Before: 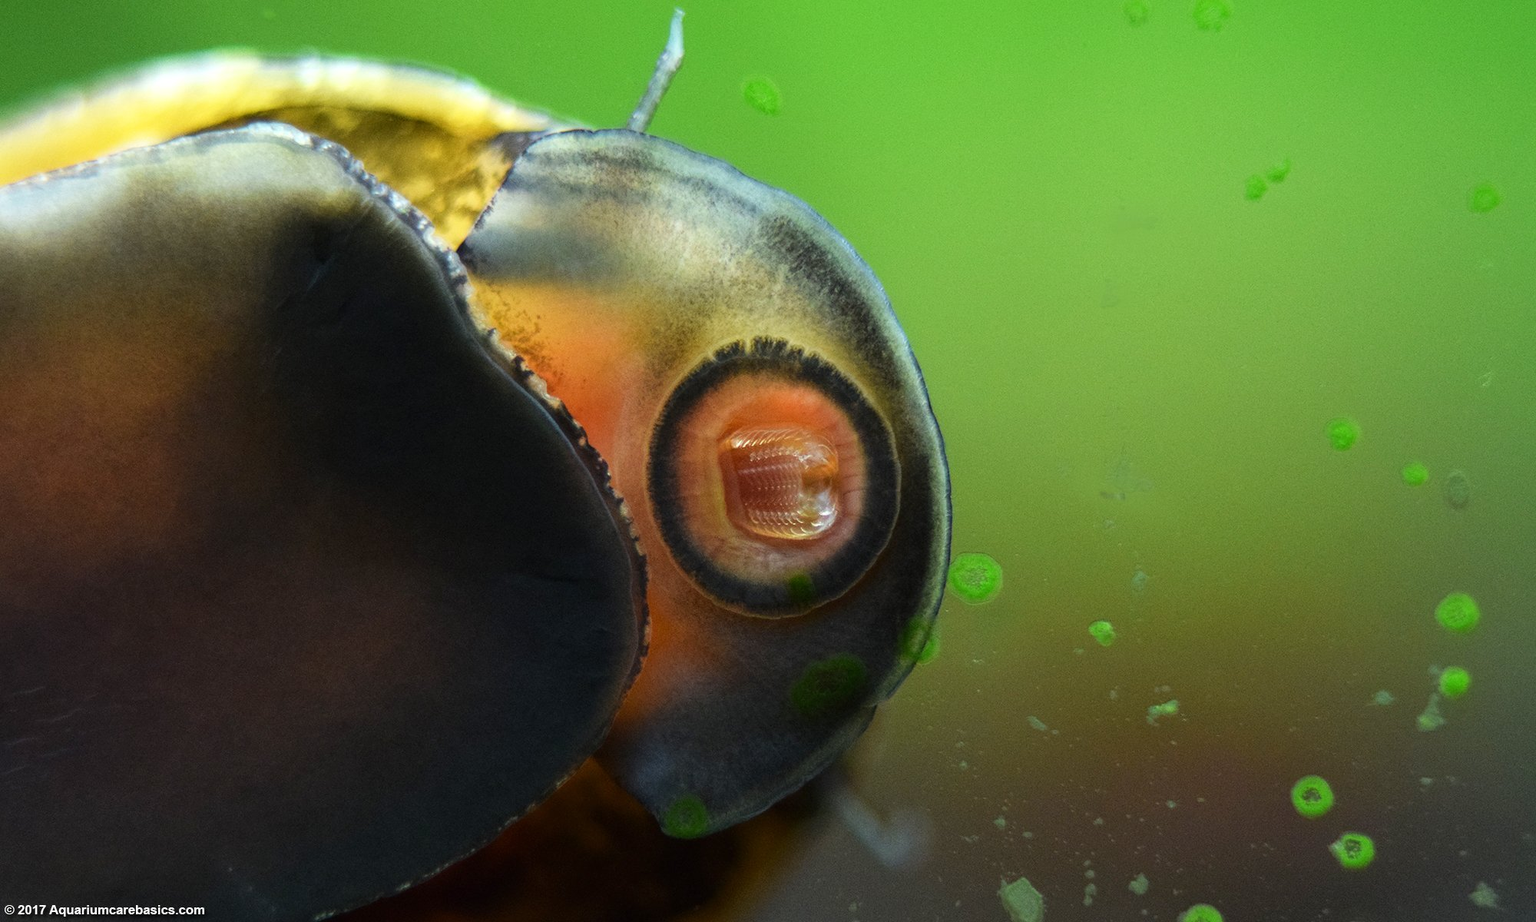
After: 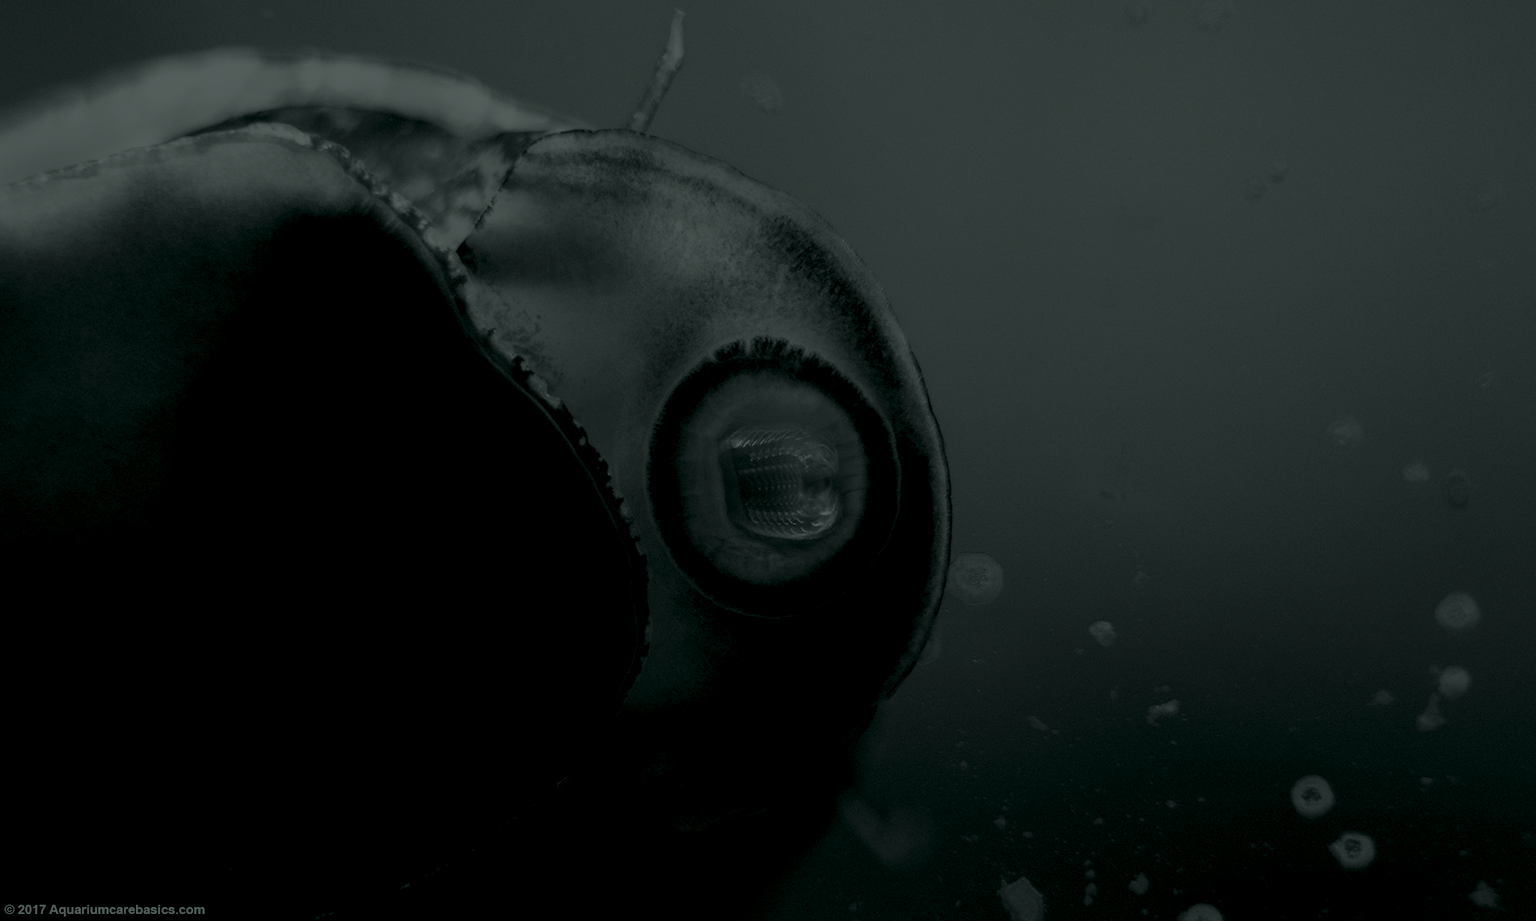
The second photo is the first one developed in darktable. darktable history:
exposure: compensate highlight preservation false
colorize: hue 90°, saturation 19%, lightness 1.59%, version 1
